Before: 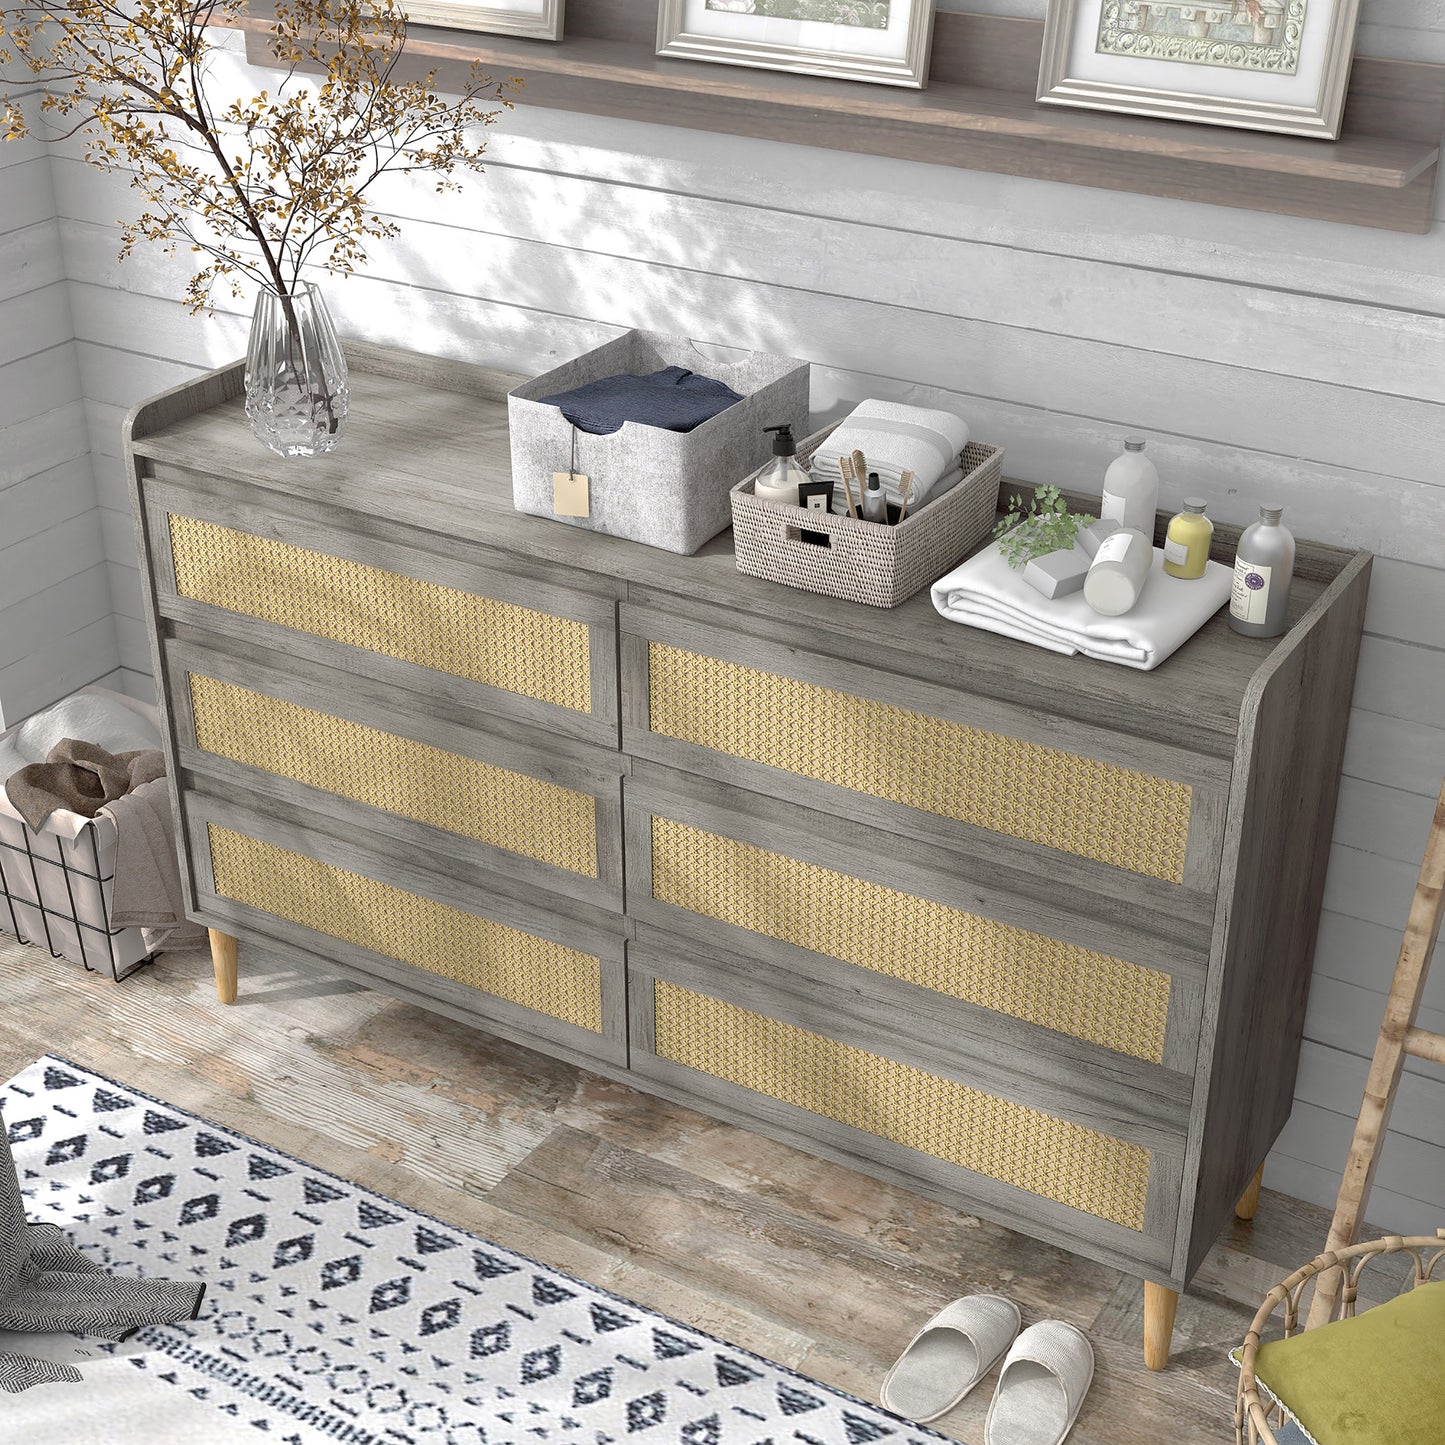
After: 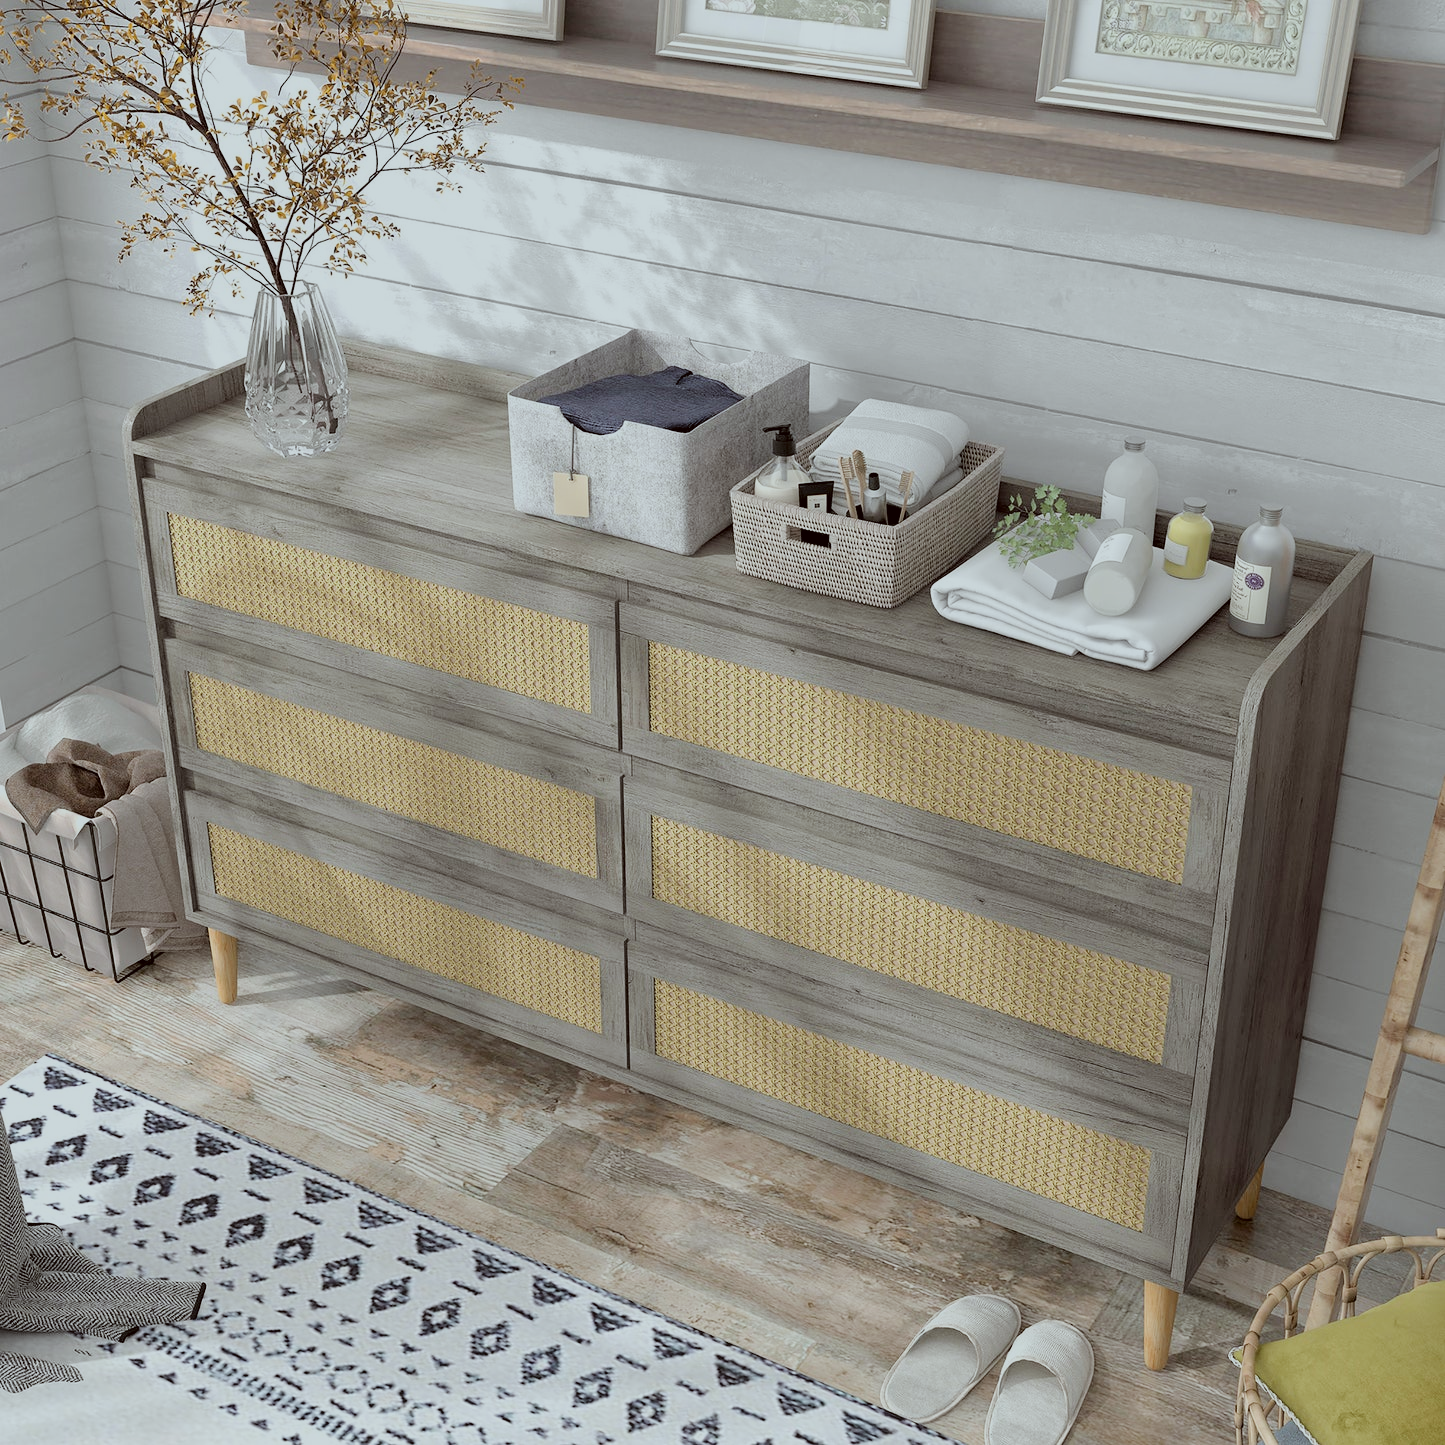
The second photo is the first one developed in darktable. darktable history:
filmic rgb: black relative exposure -7.65 EV, white relative exposure 4.56 EV, threshold 5.95 EV, hardness 3.61, enable highlight reconstruction true
color correction: highlights a* -5.02, highlights b* -4.34, shadows a* 3.89, shadows b* 4.09
